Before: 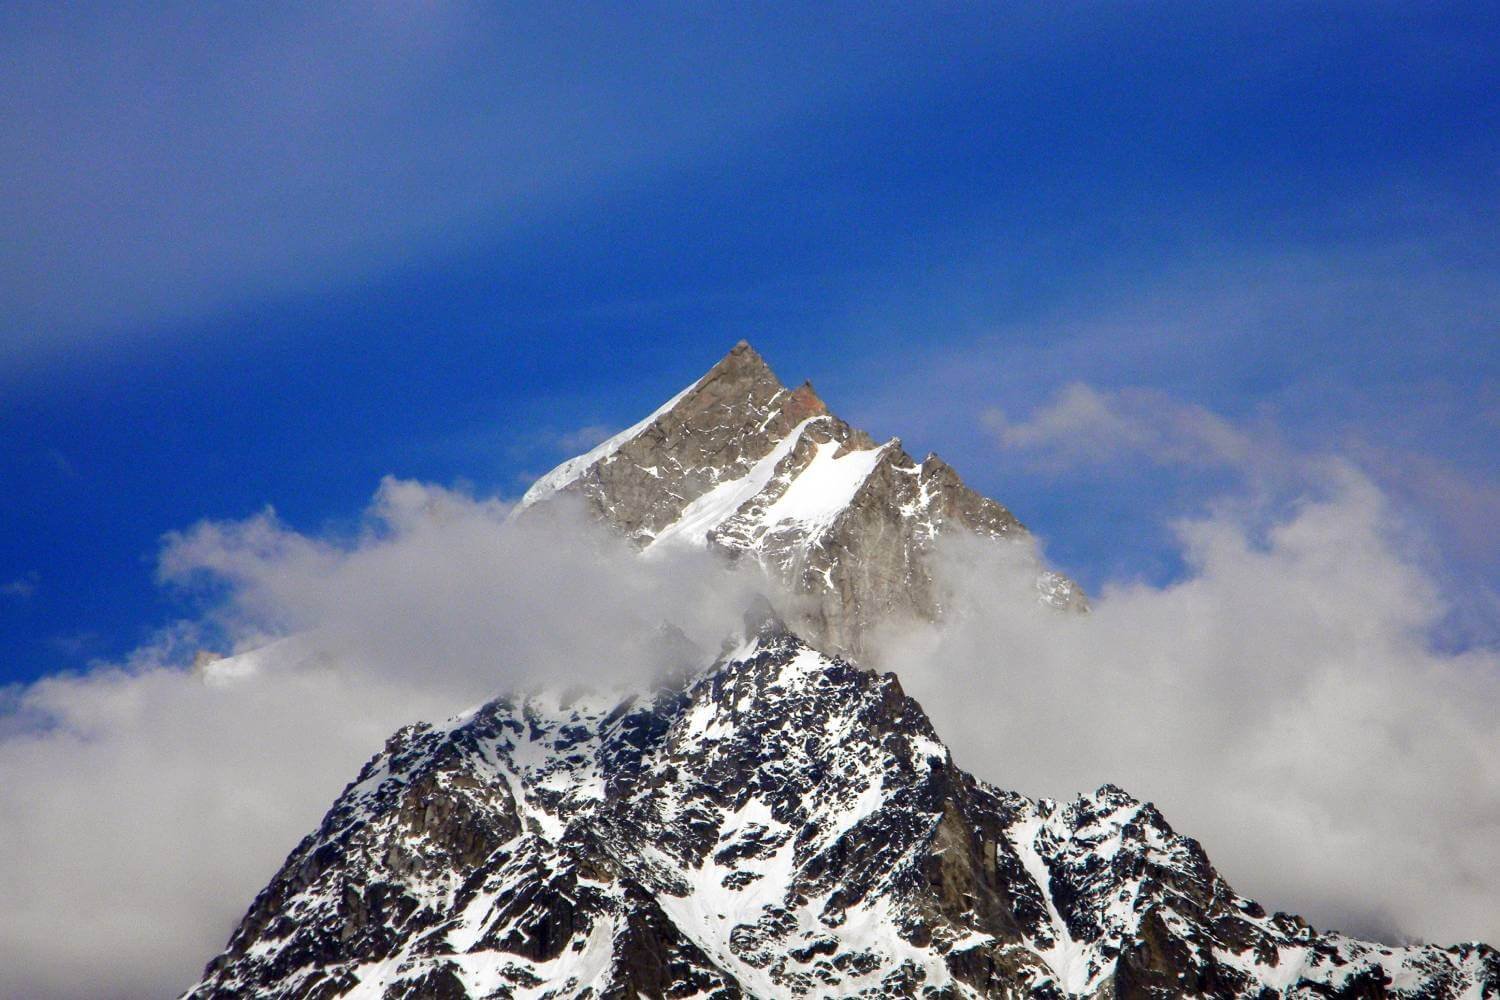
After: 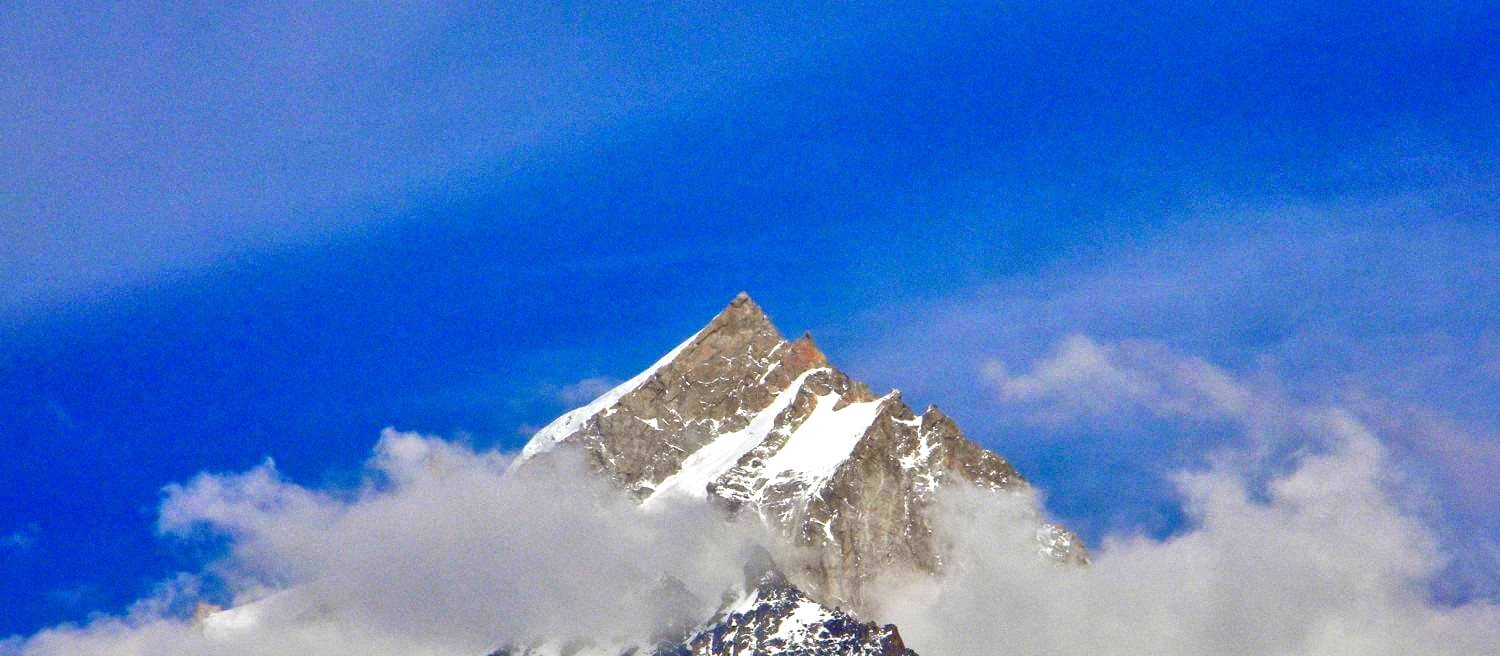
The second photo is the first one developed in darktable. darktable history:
crop and rotate: top 4.848%, bottom 29.503%
grain: coarseness 3.21 ISO
tone equalizer: -7 EV 0.15 EV, -6 EV 0.6 EV, -5 EV 1.15 EV, -4 EV 1.33 EV, -3 EV 1.15 EV, -2 EV 0.6 EV, -1 EV 0.15 EV, mask exposure compensation -0.5 EV
local contrast: mode bilateral grid, contrast 25, coarseness 60, detail 151%, midtone range 0.2
color balance rgb: perceptual saturation grading › global saturation 20%, global vibrance 20%
